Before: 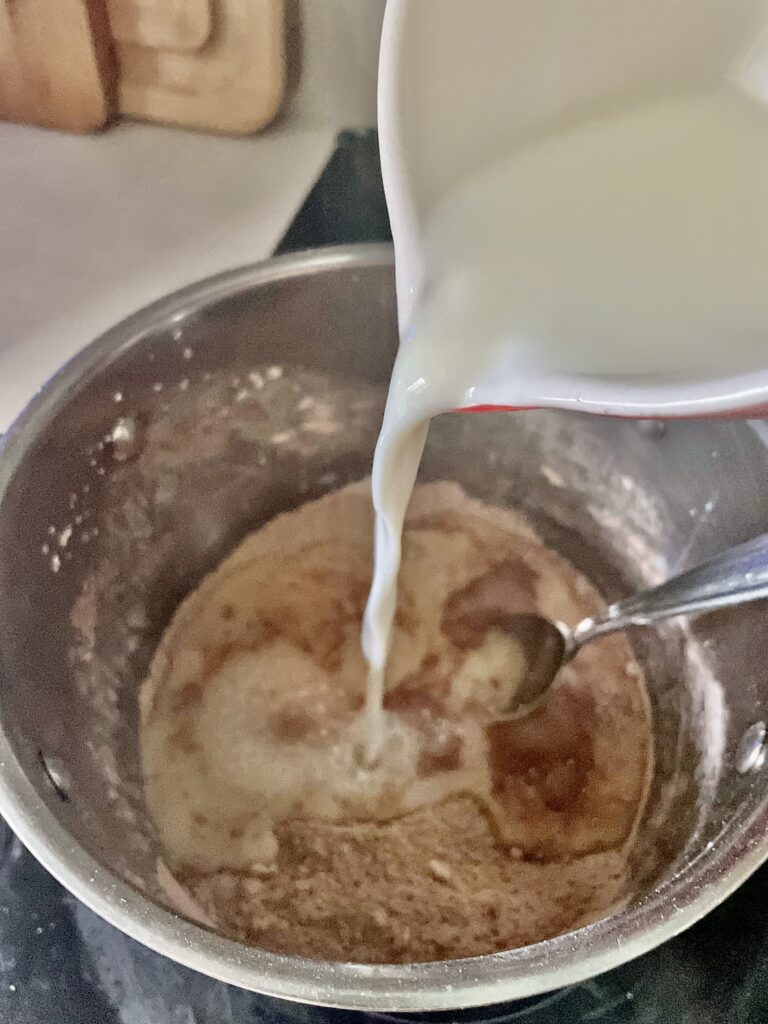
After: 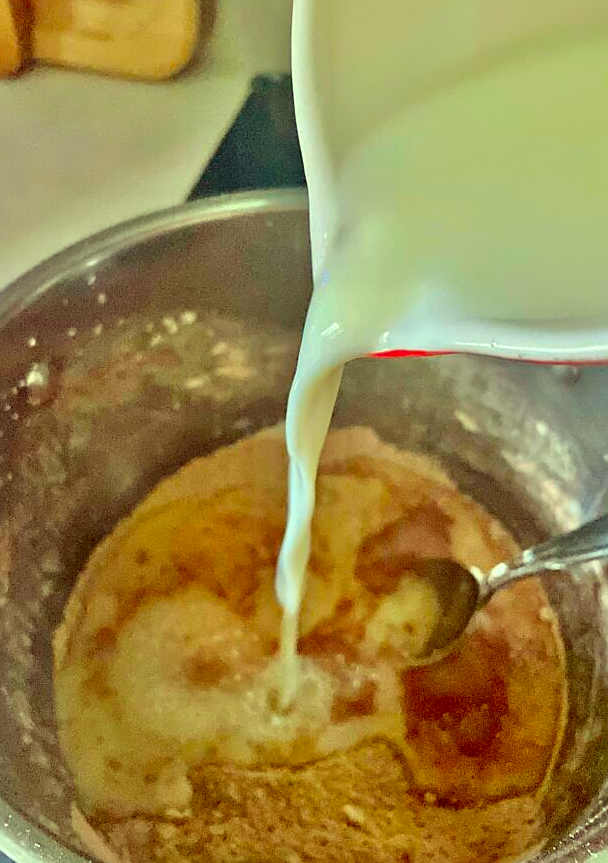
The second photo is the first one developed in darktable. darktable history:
sharpen: on, module defaults
color correction: highlights a* -10.77, highlights b* 9.8, saturation 1.72
contrast brightness saturation: contrast 0.05
exposure: exposure 0.15 EV, compensate highlight preservation false
crop: left 11.225%, top 5.381%, right 9.565%, bottom 10.314%
